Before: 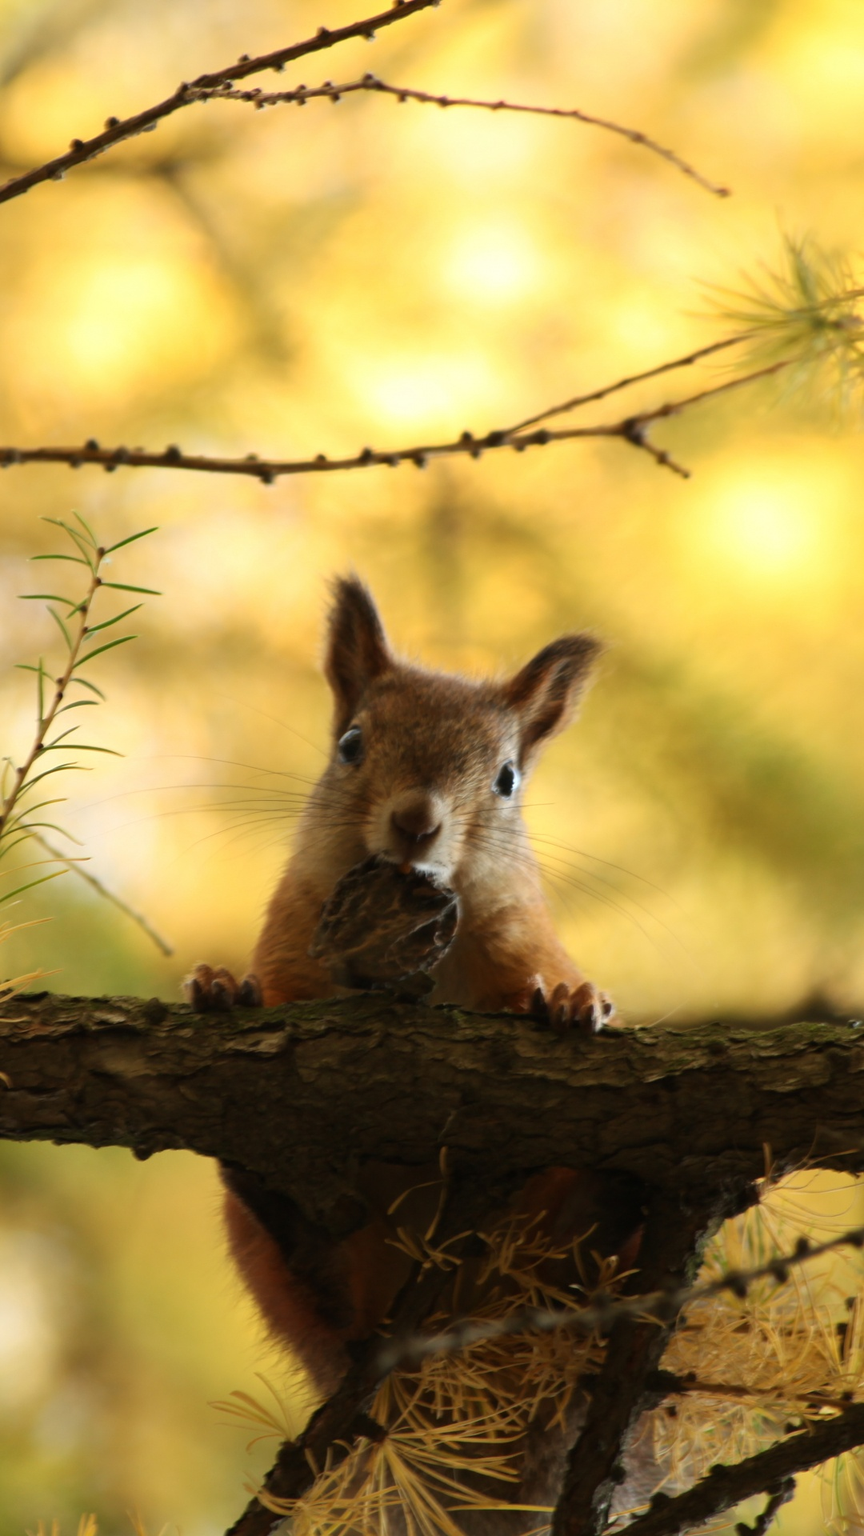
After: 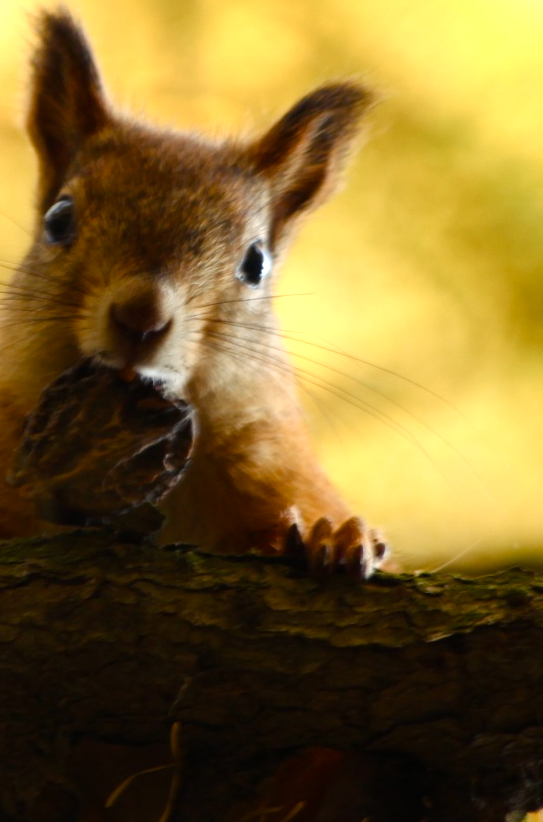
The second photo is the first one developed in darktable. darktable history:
crop: left 35.102%, top 37.058%, right 14.588%, bottom 20.097%
color balance rgb: shadows lift › luminance -21.386%, shadows lift › chroma 6.505%, shadows lift › hue 271.67°, perceptual saturation grading › global saturation 45.491%, perceptual saturation grading › highlights -49.853%, perceptual saturation grading › shadows 29.593%
tone equalizer: -8 EV -0.398 EV, -7 EV -0.428 EV, -6 EV -0.345 EV, -5 EV -0.239 EV, -3 EV 0.235 EV, -2 EV 0.316 EV, -1 EV 0.411 EV, +0 EV 0.409 EV, mask exposure compensation -0.486 EV
